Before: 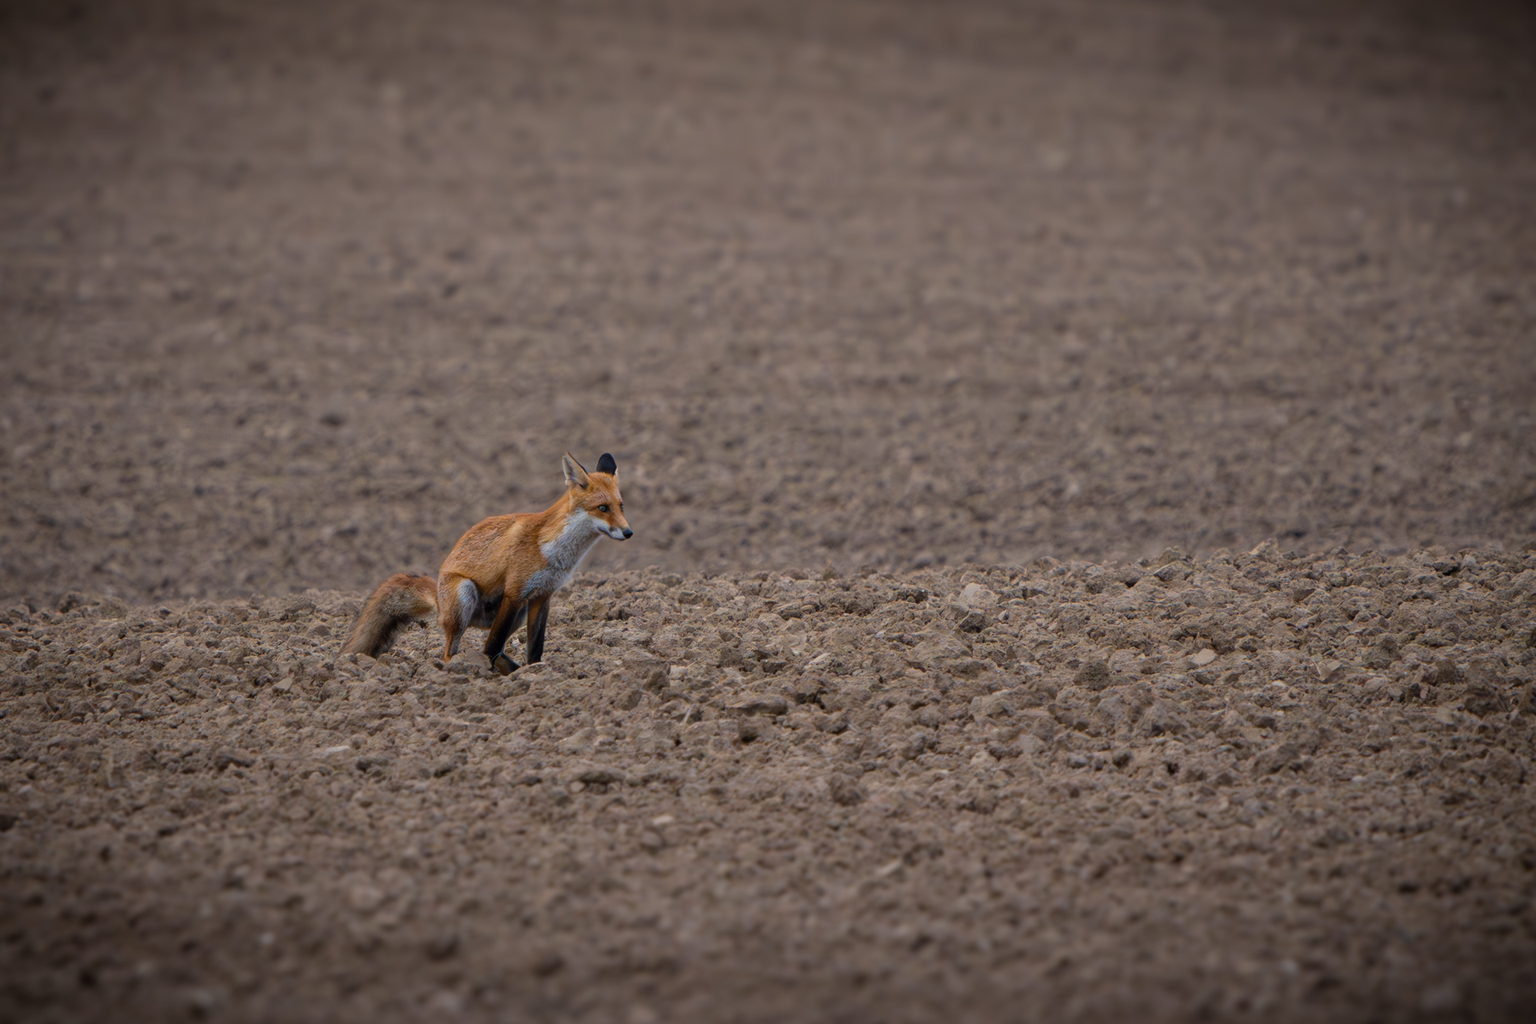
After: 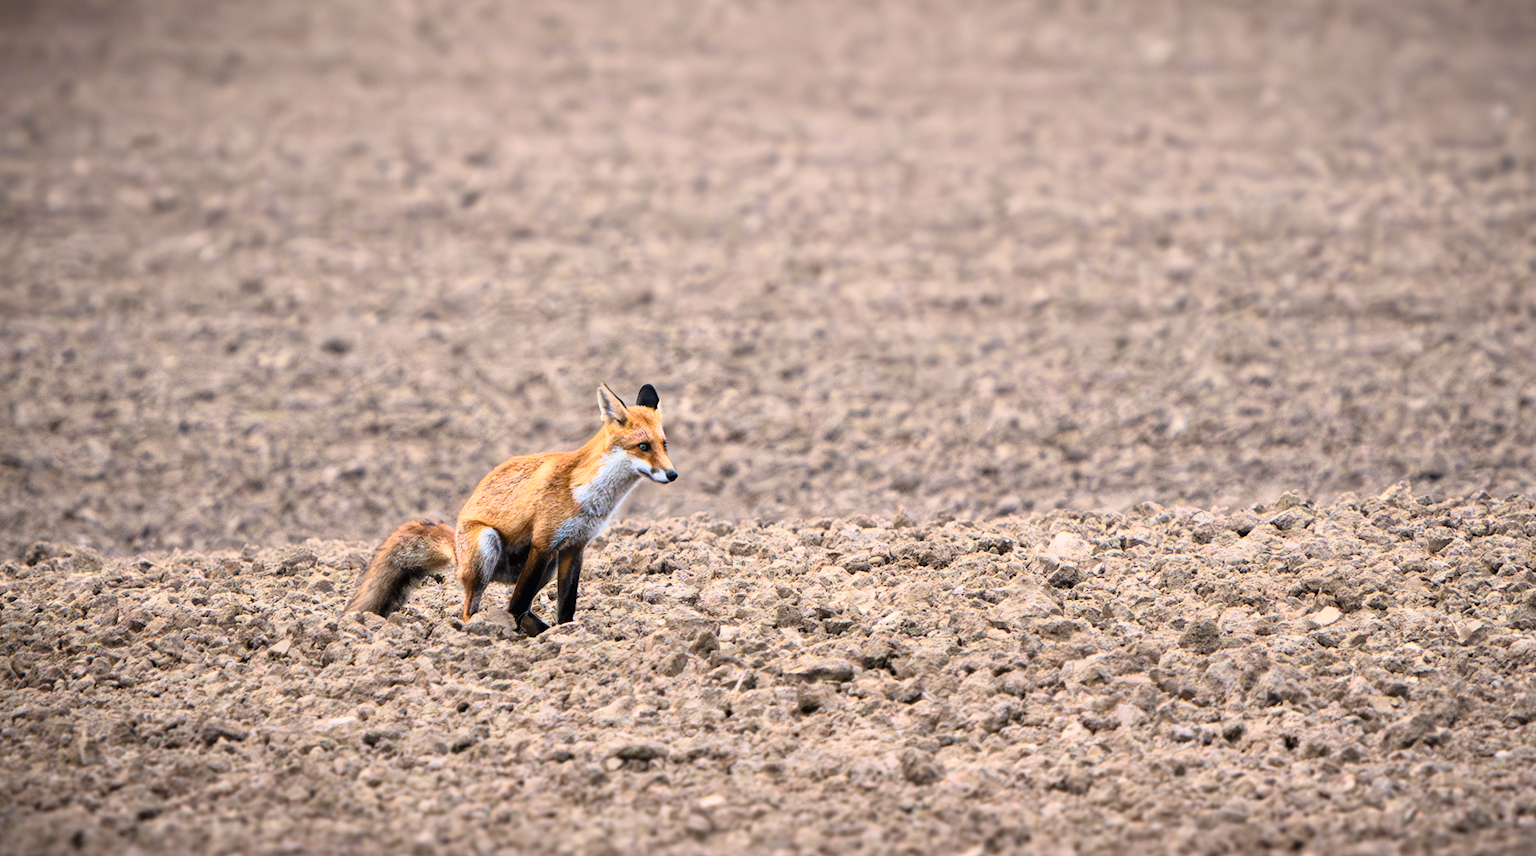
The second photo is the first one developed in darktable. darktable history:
exposure: black level correction 0, exposure 1 EV, compensate exposure bias true, compensate highlight preservation false
tone curve: curves: ch0 [(0.016, 0.011) (0.084, 0.026) (0.469, 0.508) (0.721, 0.862) (1, 1)], color space Lab, linked channels, preserve colors none
crop and rotate: left 2.425%, top 11.305%, right 9.6%, bottom 15.08%
